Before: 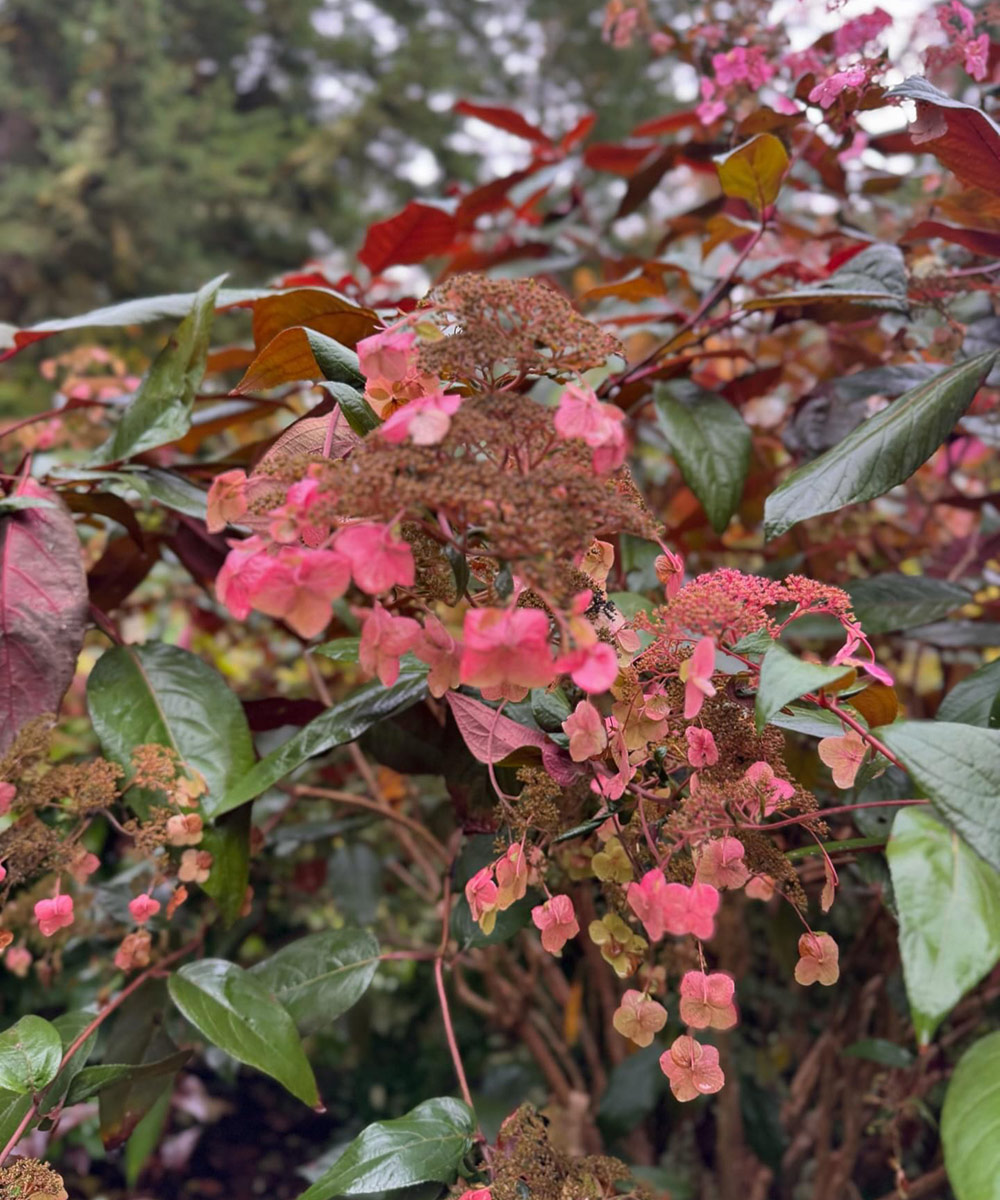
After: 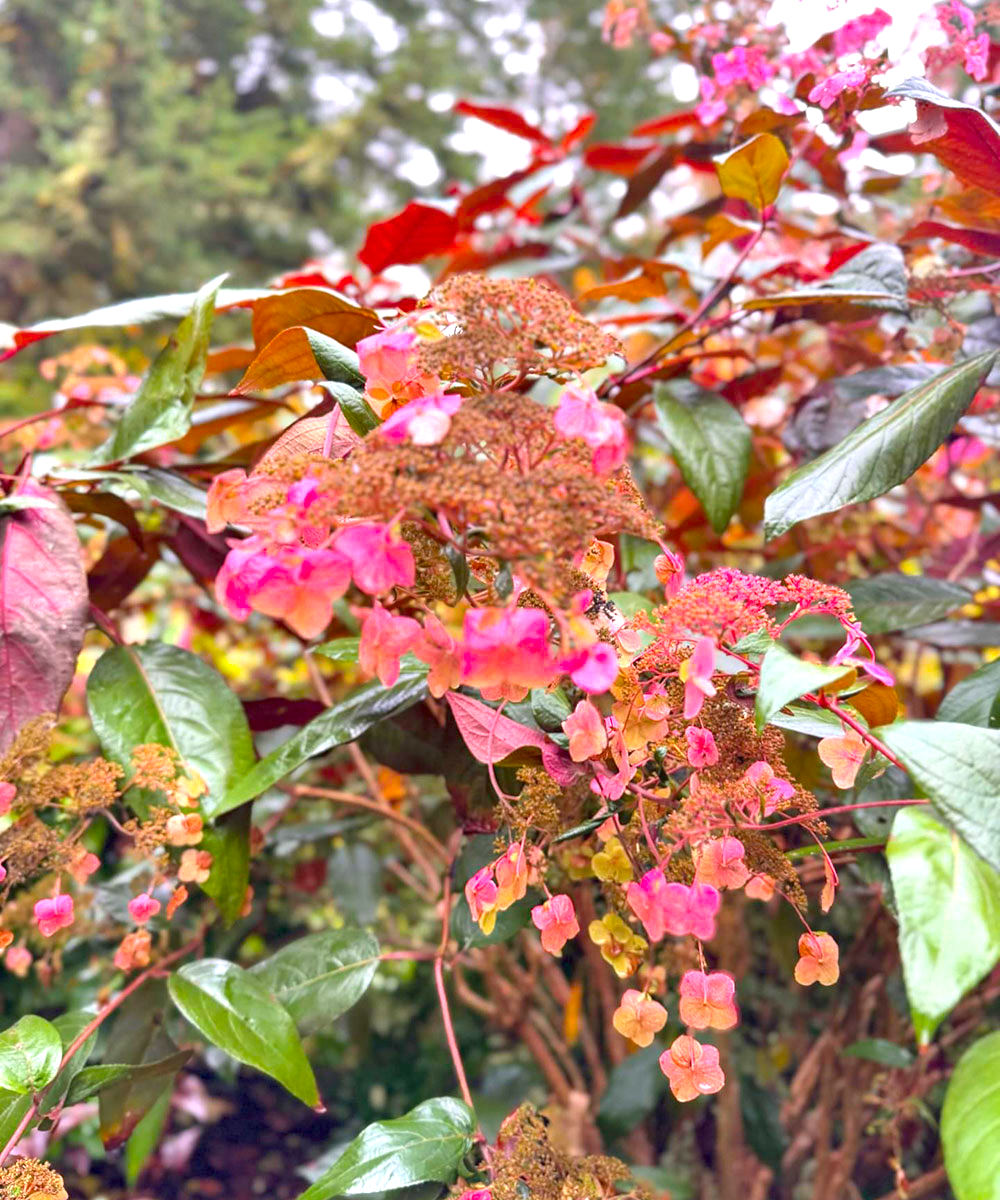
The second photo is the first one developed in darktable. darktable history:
exposure: black level correction 0, exposure 1.459 EV, compensate highlight preservation false
color balance rgb: perceptual saturation grading › global saturation 29.658%, contrast -10.267%
local contrast: highlights 62%, shadows 113%, detail 106%, midtone range 0.522
